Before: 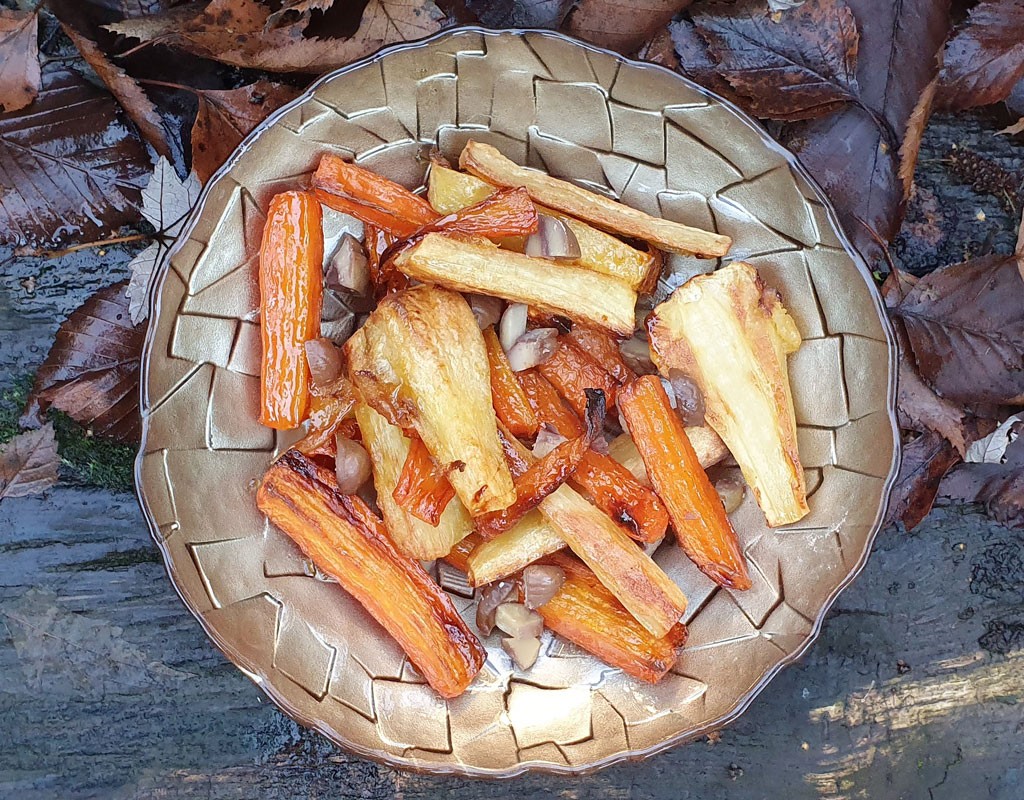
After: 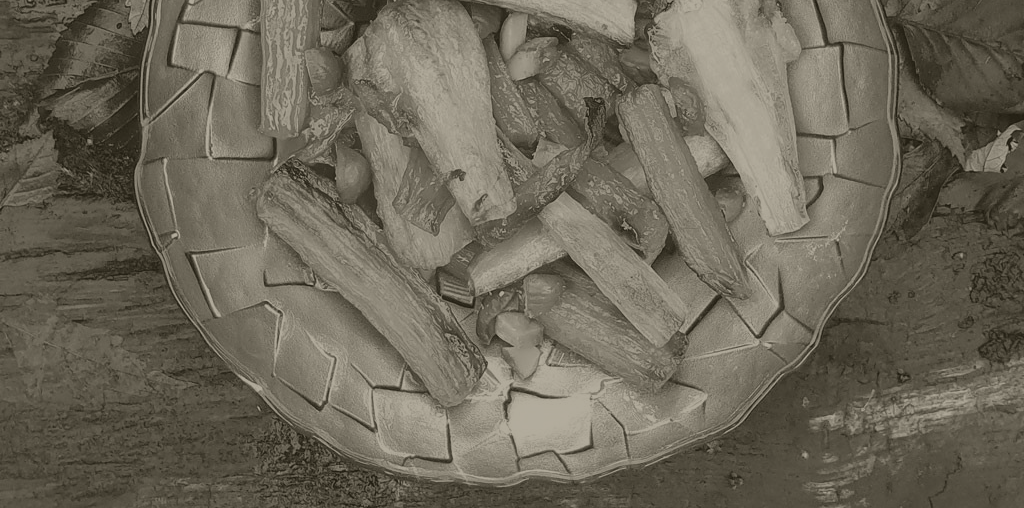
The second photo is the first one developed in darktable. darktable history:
color balance rgb: on, module defaults
colorize: hue 41.44°, saturation 22%, source mix 60%, lightness 10.61%
crop and rotate: top 36.435%
